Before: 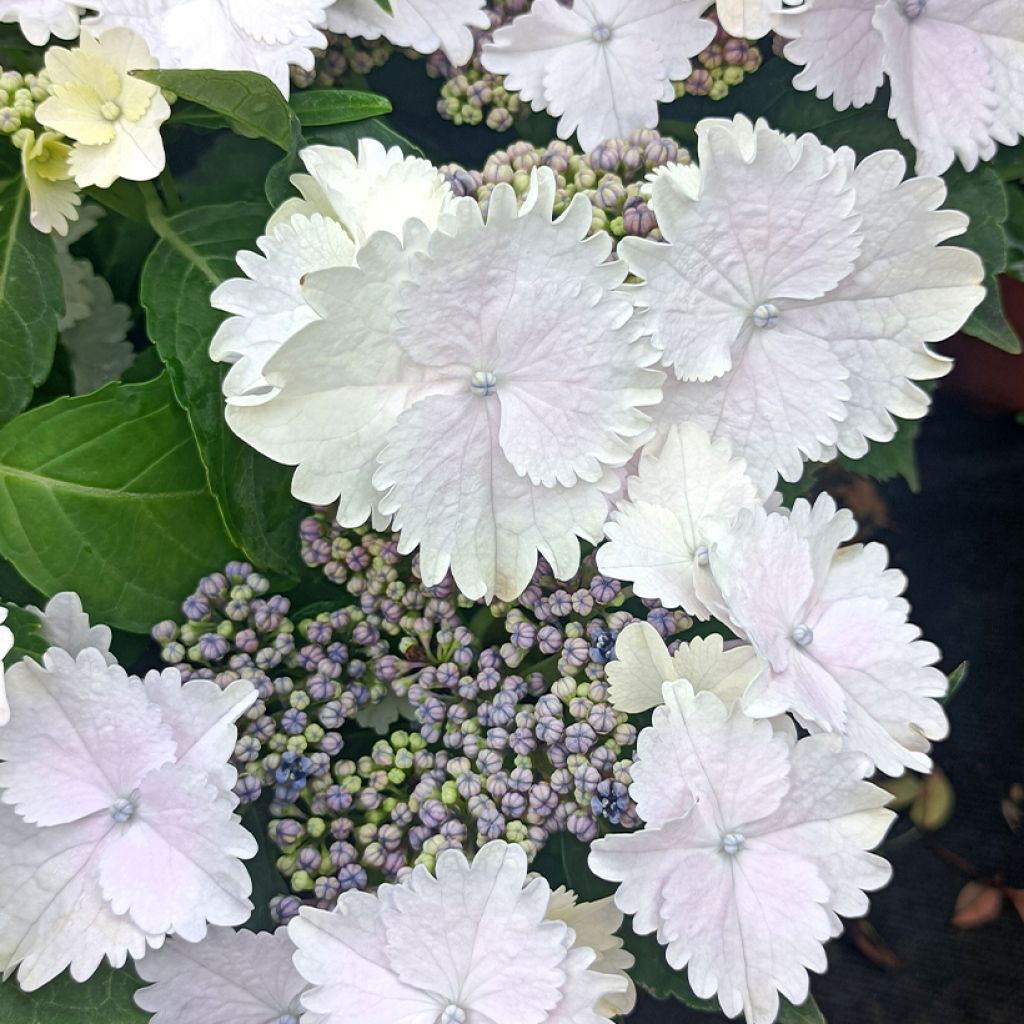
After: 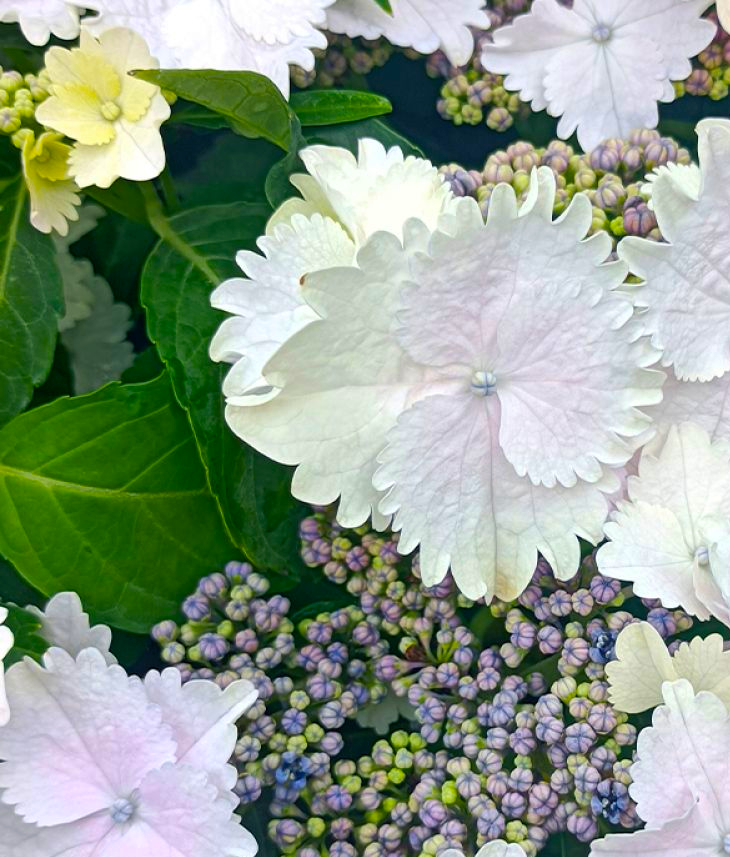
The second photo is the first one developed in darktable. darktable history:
color balance rgb: shadows lift › chroma 2.994%, shadows lift › hue 240.58°, perceptual saturation grading › global saturation 74.979%, perceptual saturation grading › shadows -30.704%
crop: right 28.696%, bottom 16.247%
